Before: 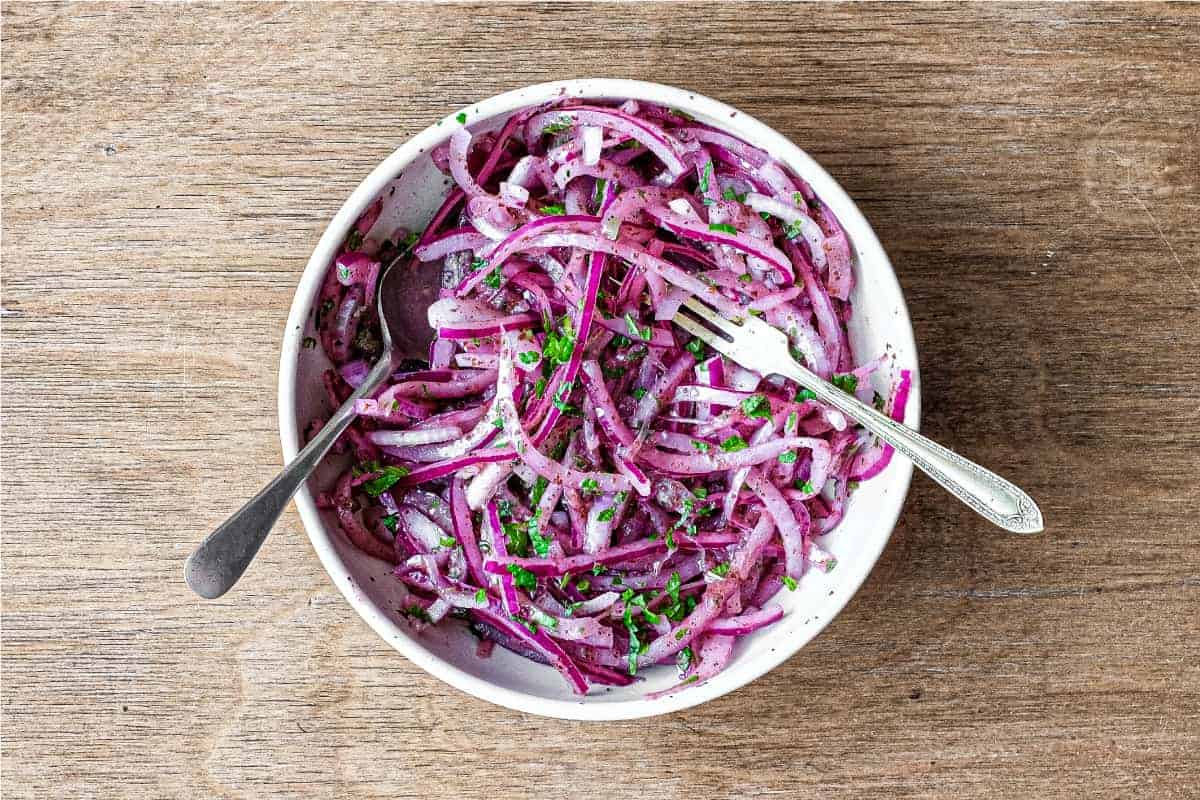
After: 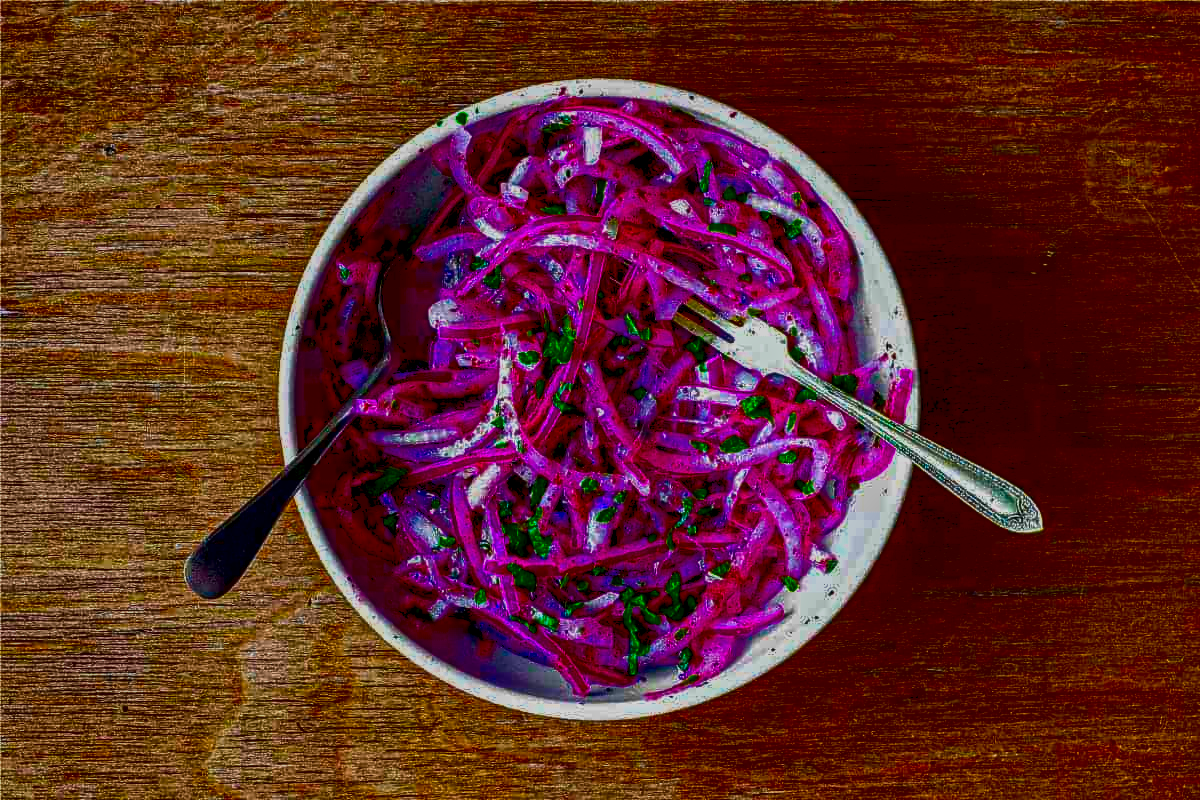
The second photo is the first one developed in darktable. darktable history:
tone equalizer: -8 EV 0.249 EV, -7 EV 0.437 EV, -6 EV 0.45 EV, -5 EV 0.287 EV, -3 EV -0.247 EV, -2 EV -0.438 EV, -1 EV -0.415 EV, +0 EV -0.242 EV, edges refinement/feathering 500, mask exposure compensation -1.57 EV, preserve details no
contrast brightness saturation: brightness -0.99, saturation 0.985
local contrast: detail 160%
color balance rgb: perceptual saturation grading › global saturation 98.739%, global vibrance 21.401%
